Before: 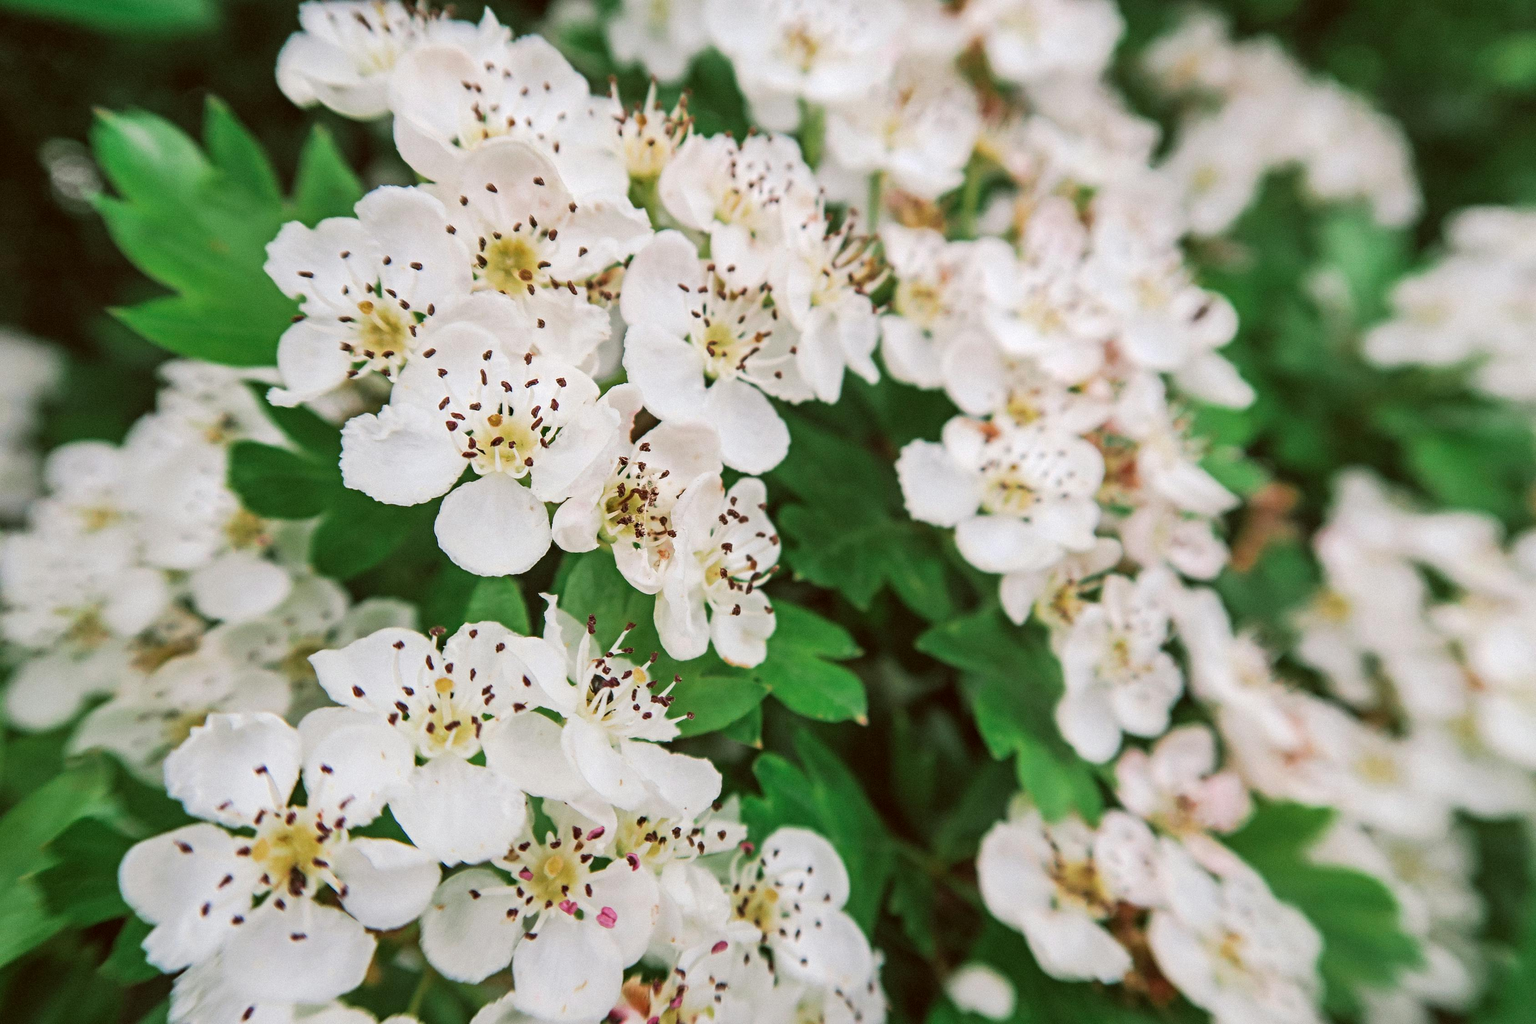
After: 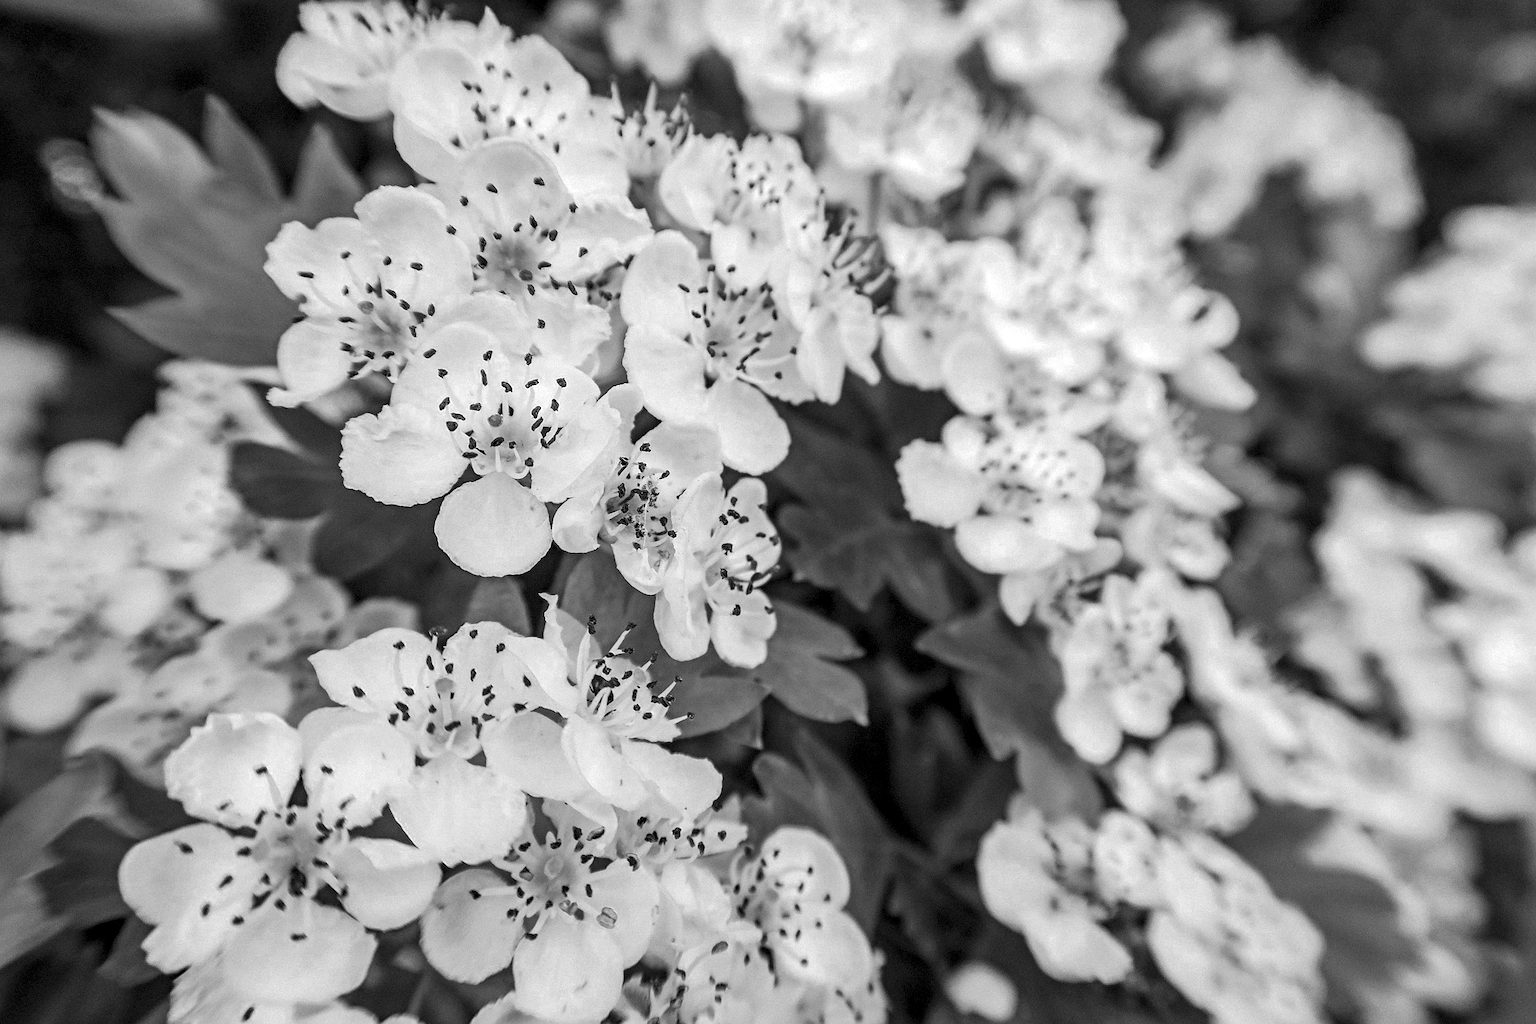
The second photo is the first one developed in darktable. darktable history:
levels: black 0.088%
sharpen: amount 0.489
local contrast: shadows 96%, midtone range 0.495
color zones: curves: ch0 [(0, 0.613) (0.01, 0.613) (0.245, 0.448) (0.498, 0.529) (0.642, 0.665) (0.879, 0.777) (0.99, 0.613)]; ch1 [(0, 0) (0.143, 0) (0.286, 0) (0.429, 0) (0.571, 0) (0.714, 0) (0.857, 0)]
